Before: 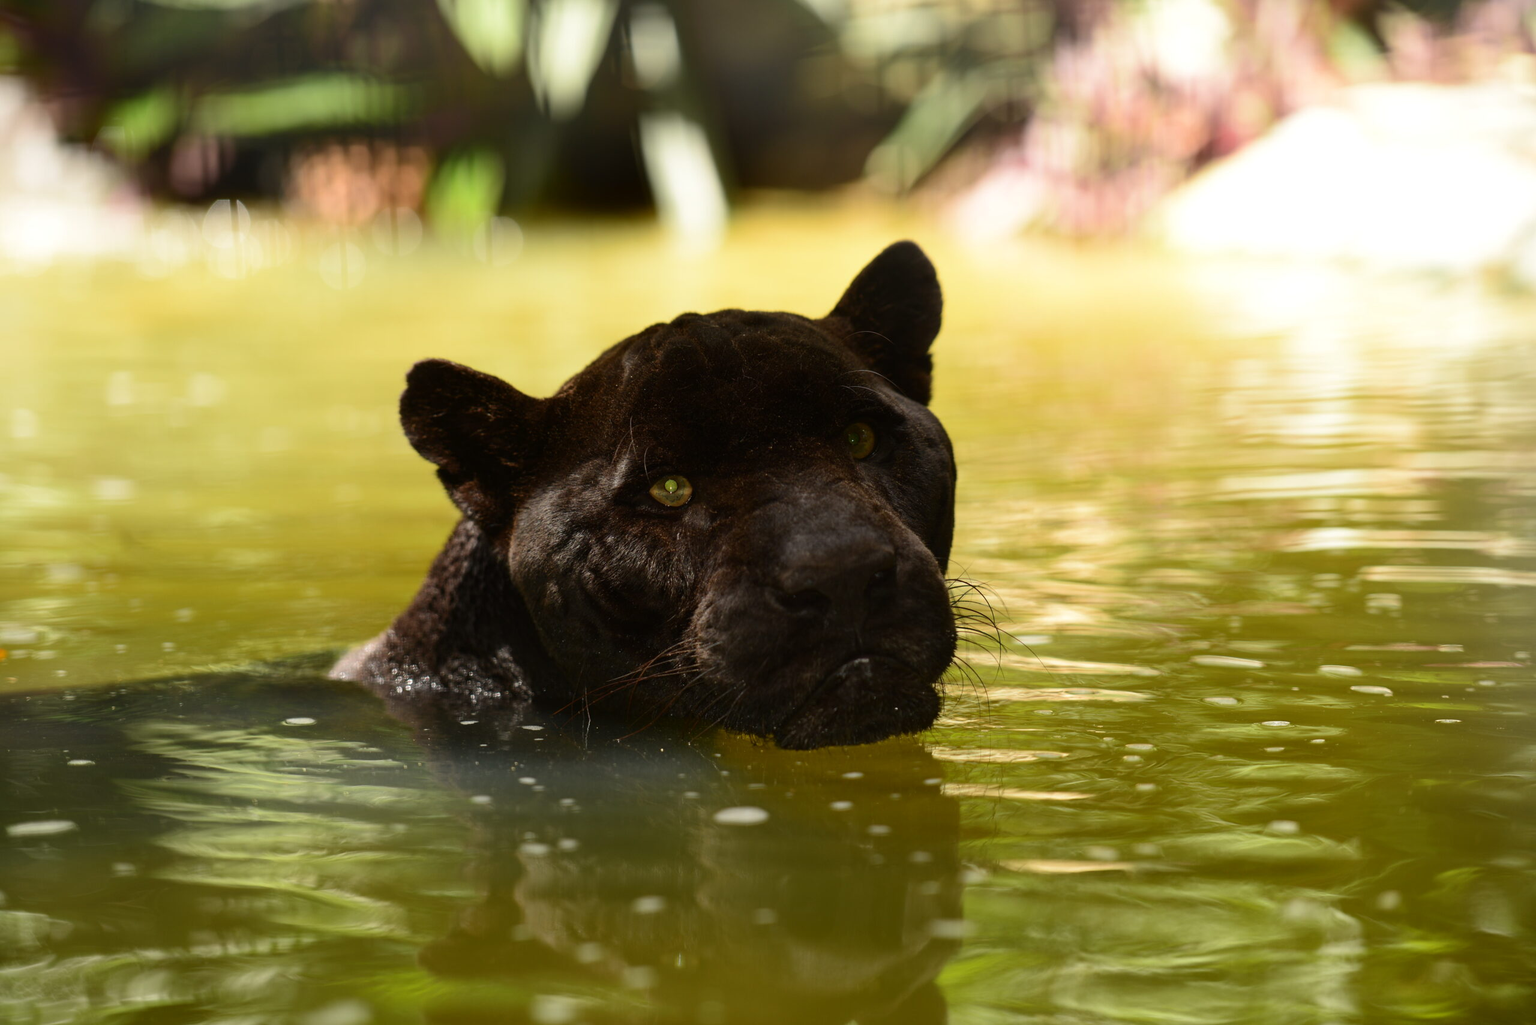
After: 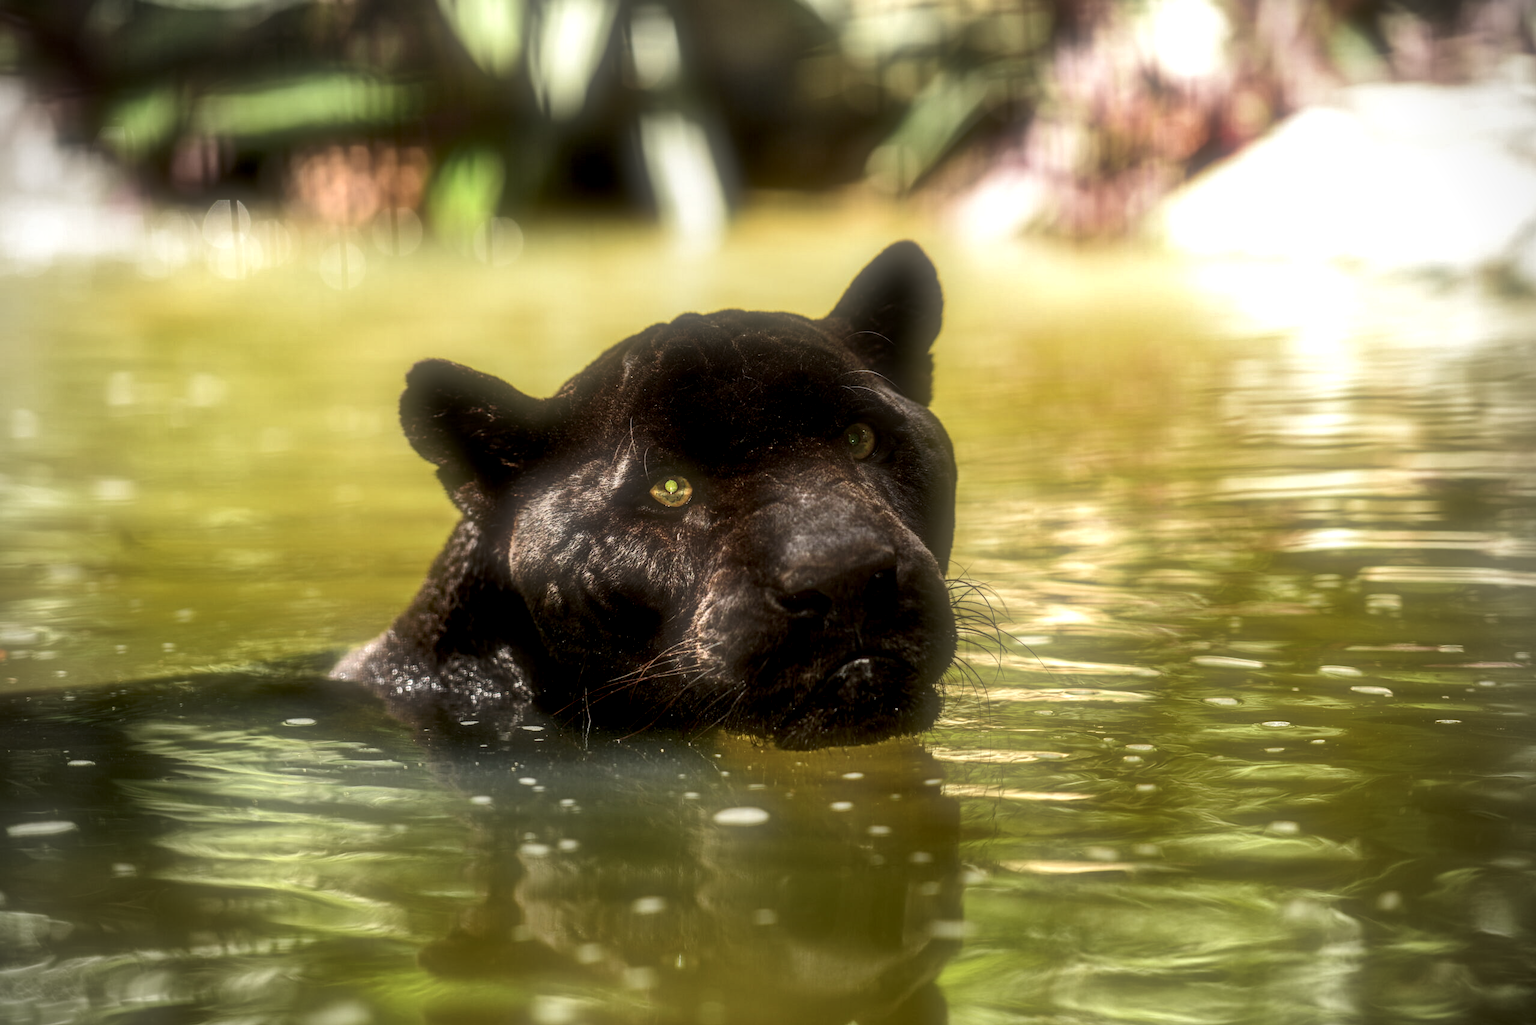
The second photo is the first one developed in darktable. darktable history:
shadows and highlights: soften with gaussian
soften: size 60.24%, saturation 65.46%, brightness 0.506 EV, mix 25.7%
vignetting: on, module defaults
local contrast: highlights 19%, detail 186%
tone equalizer: on, module defaults
haze removal: adaptive false
